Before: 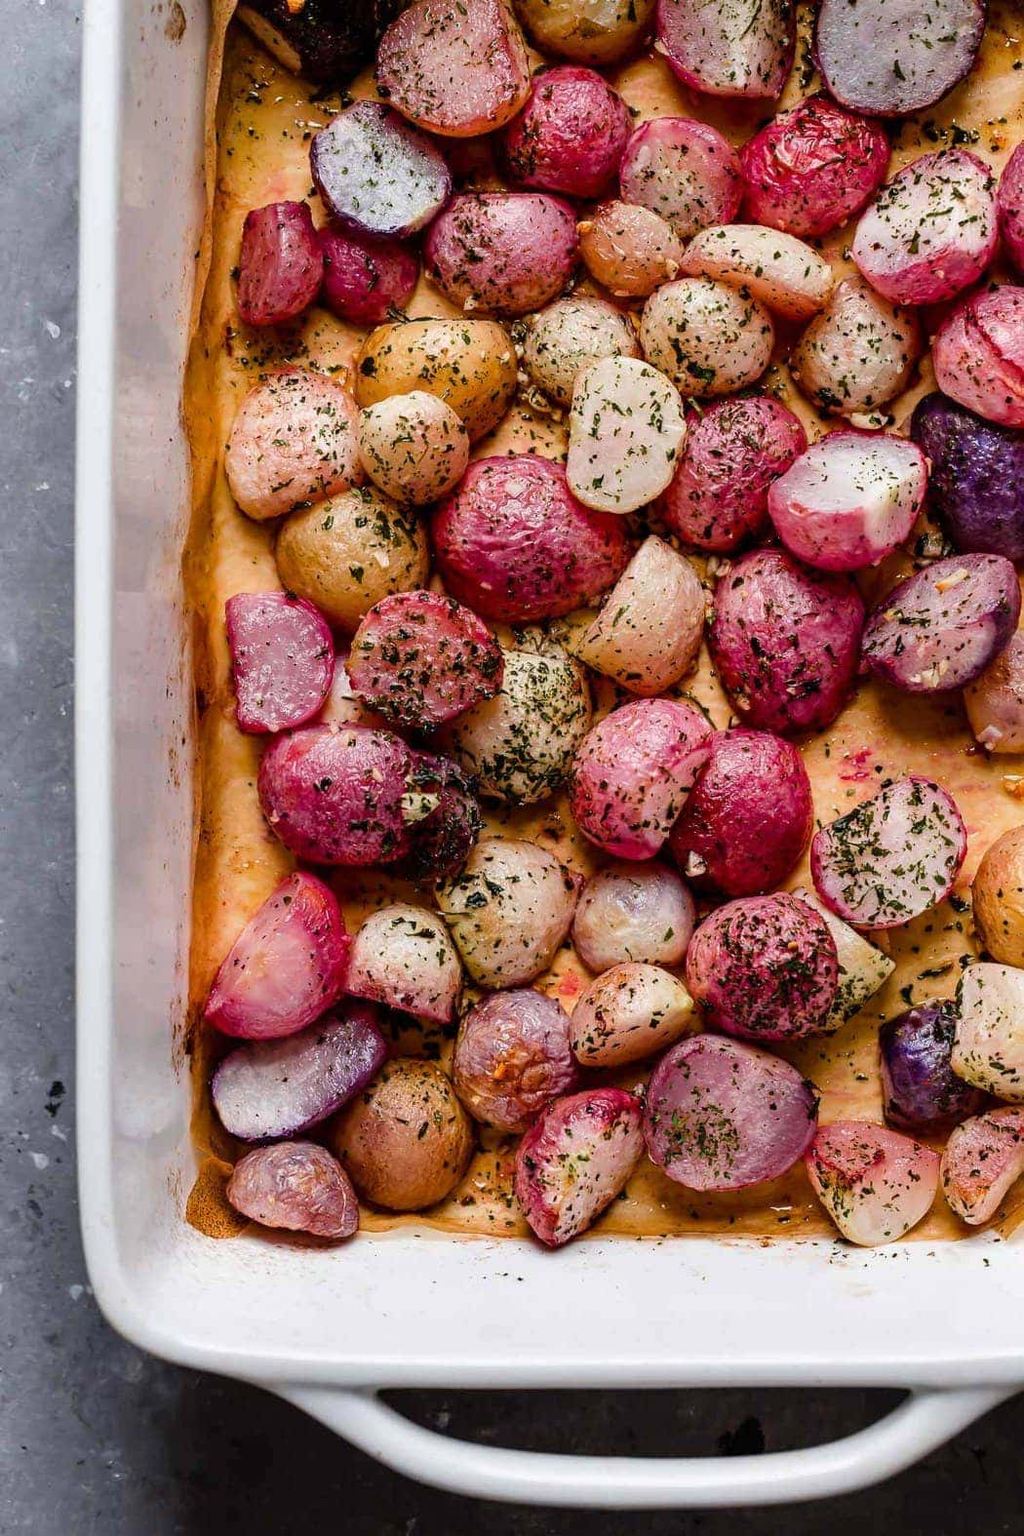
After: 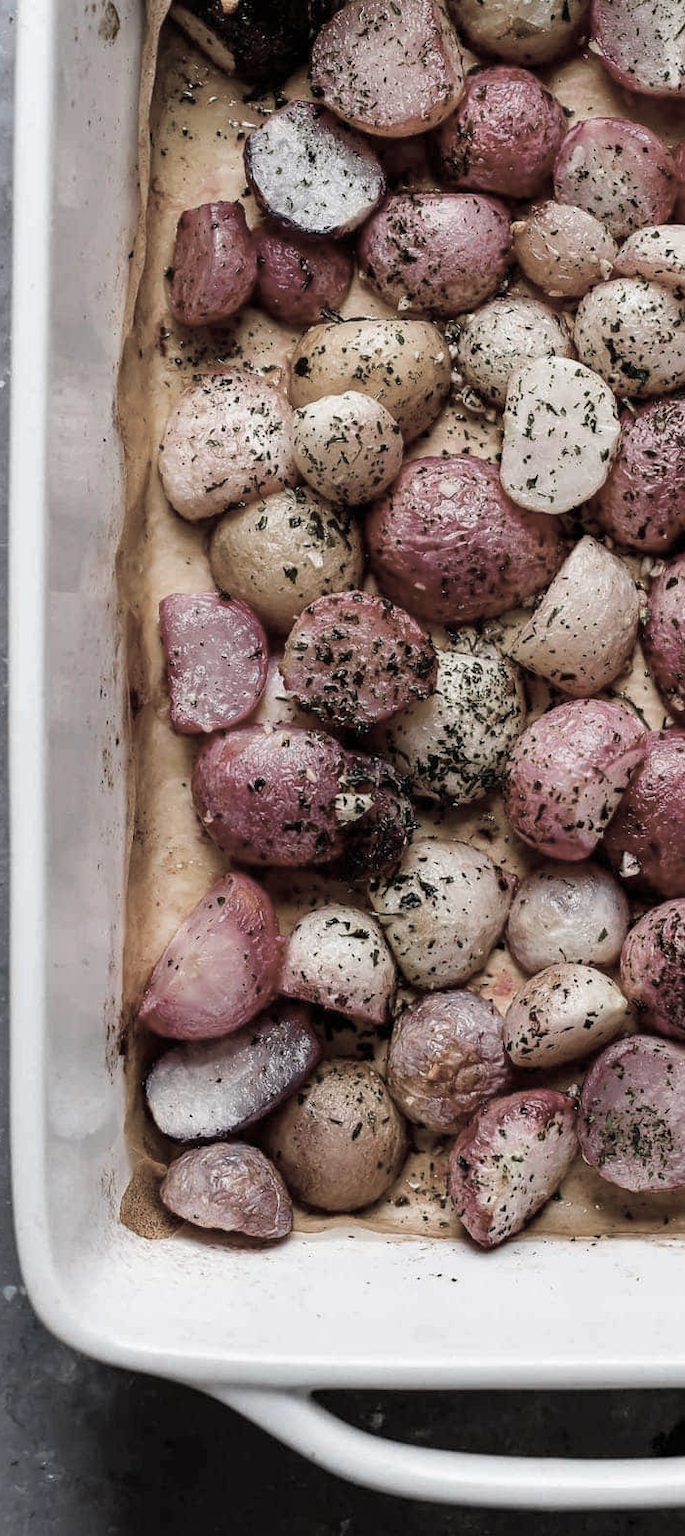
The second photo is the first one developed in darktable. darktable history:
color zones: curves: ch1 [(0.238, 0.163) (0.476, 0.2) (0.733, 0.322) (0.848, 0.134)]
crop and rotate: left 6.496%, right 26.628%
